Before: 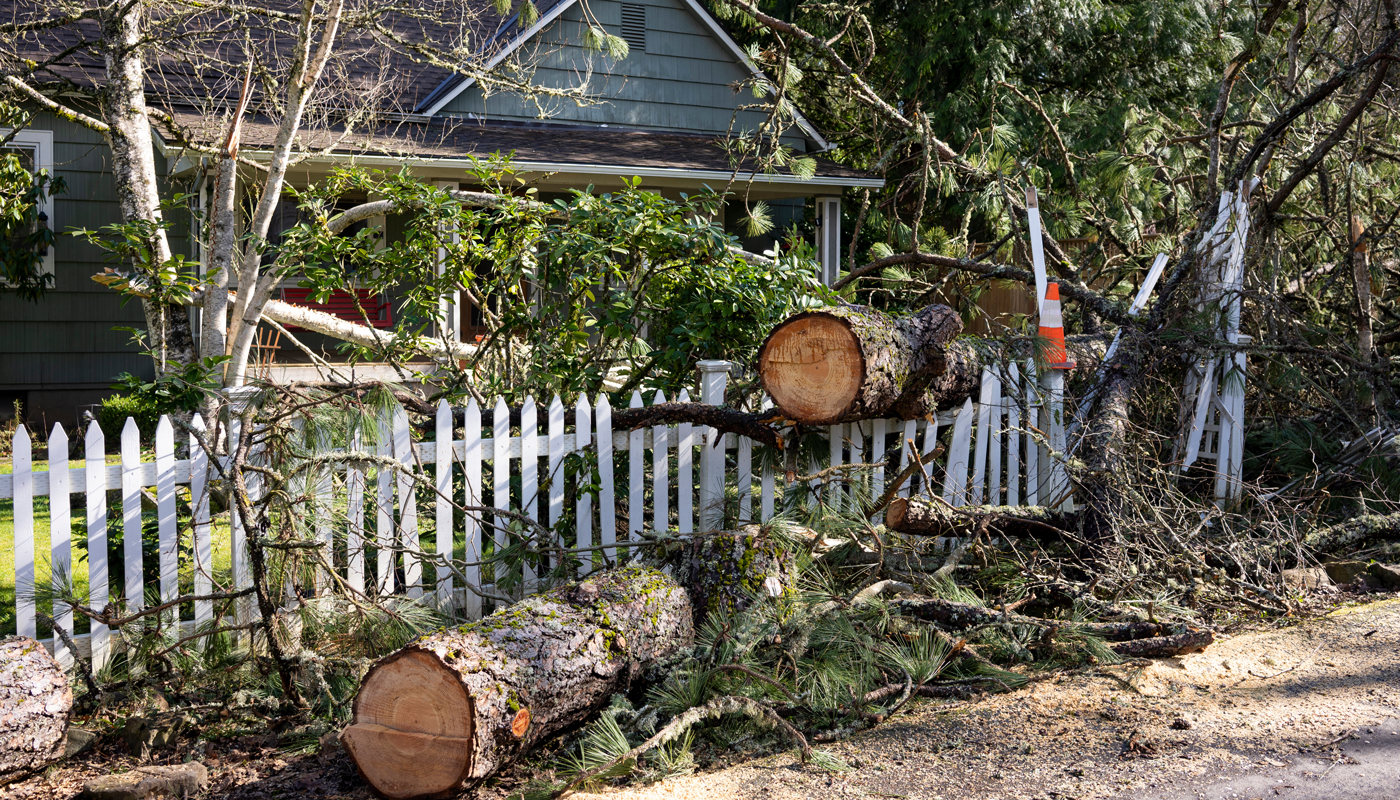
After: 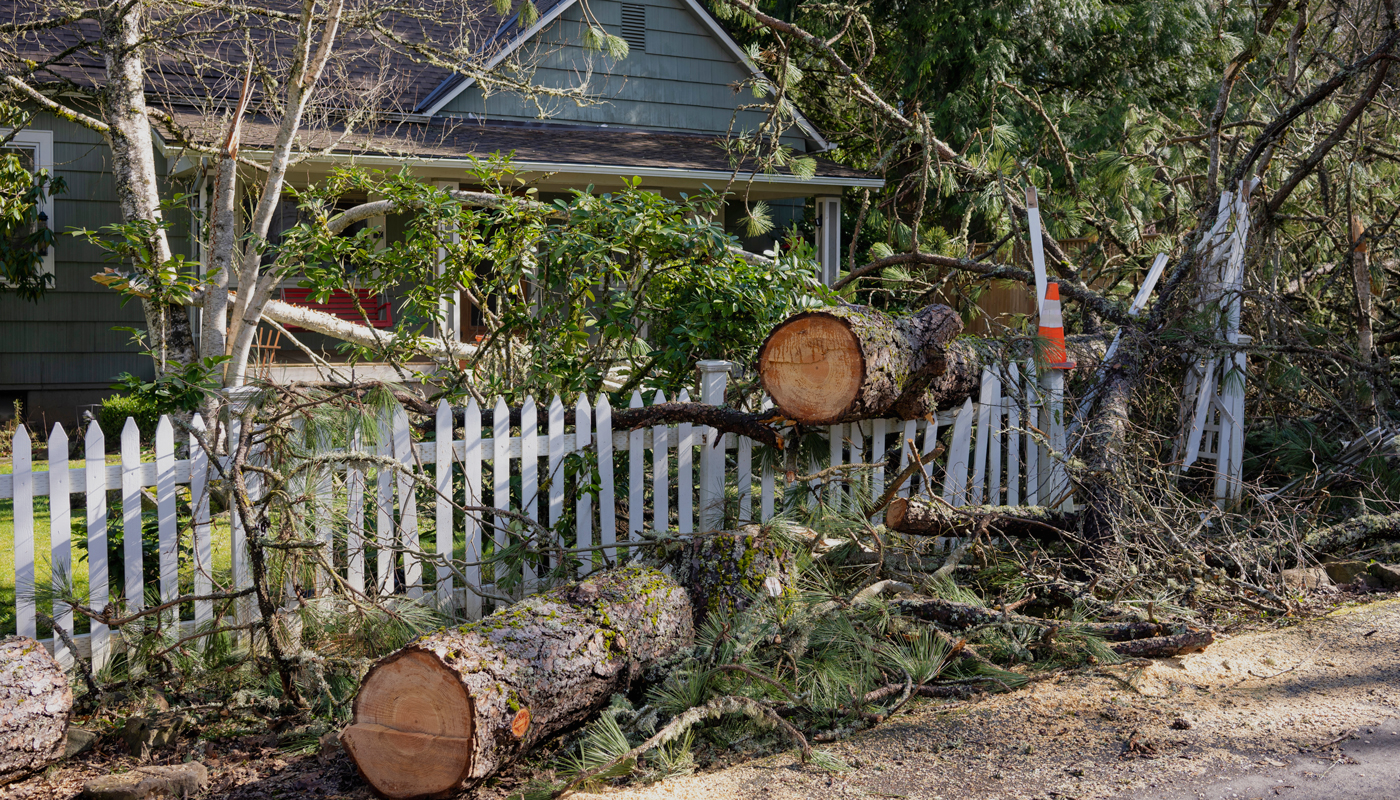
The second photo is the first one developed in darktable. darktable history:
tone equalizer: -8 EV 0.25 EV, -7 EV 0.417 EV, -6 EV 0.417 EV, -5 EV 0.25 EV, -3 EV -0.25 EV, -2 EV -0.417 EV, -1 EV -0.417 EV, +0 EV -0.25 EV, edges refinement/feathering 500, mask exposure compensation -1.57 EV, preserve details guided filter
local contrast: mode bilateral grid, contrast 100, coarseness 100, detail 94%, midtone range 0.2
